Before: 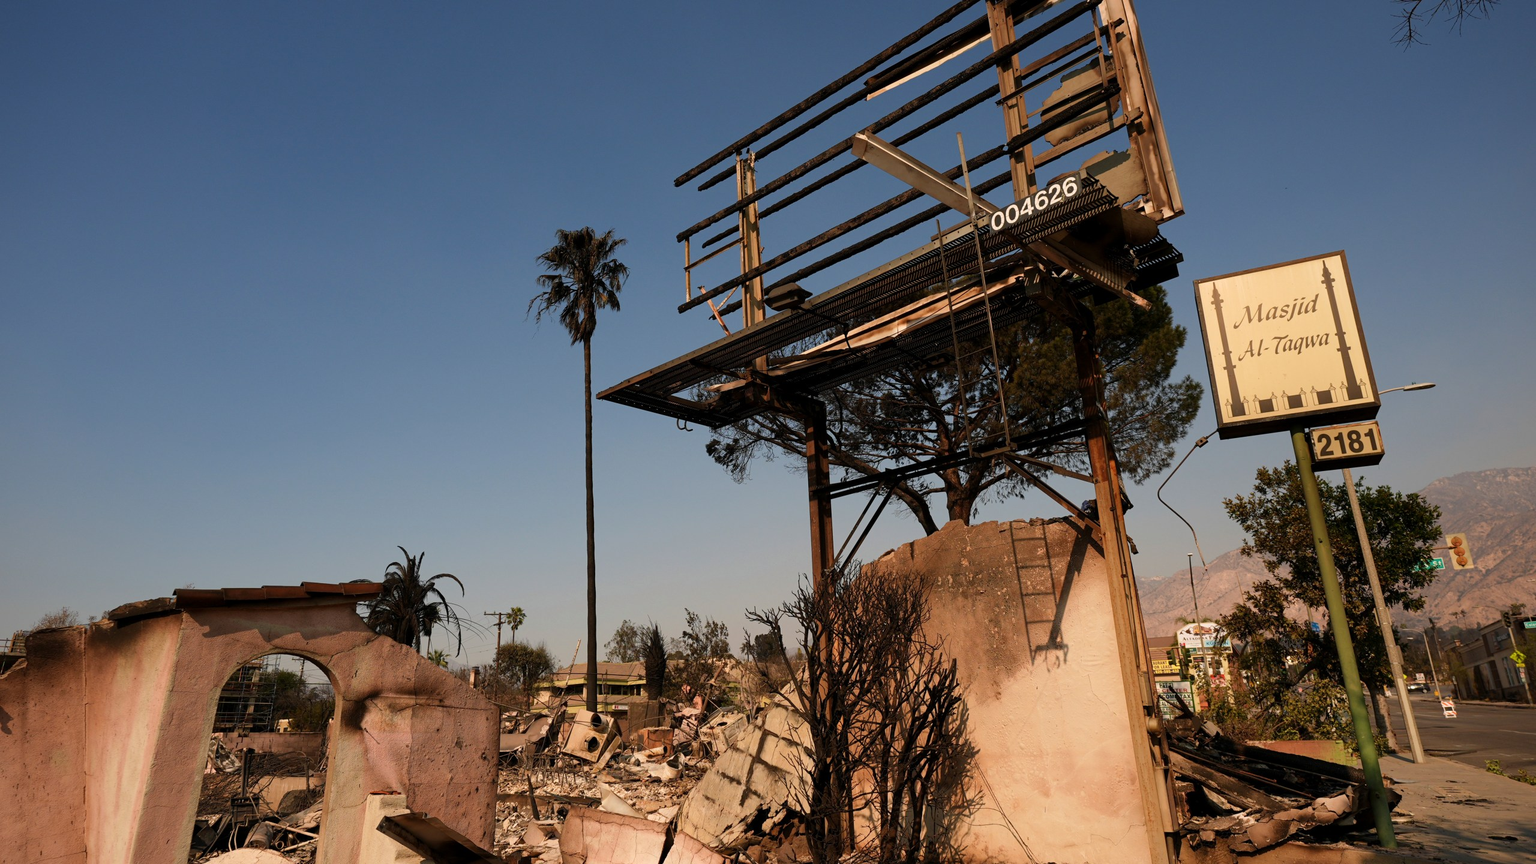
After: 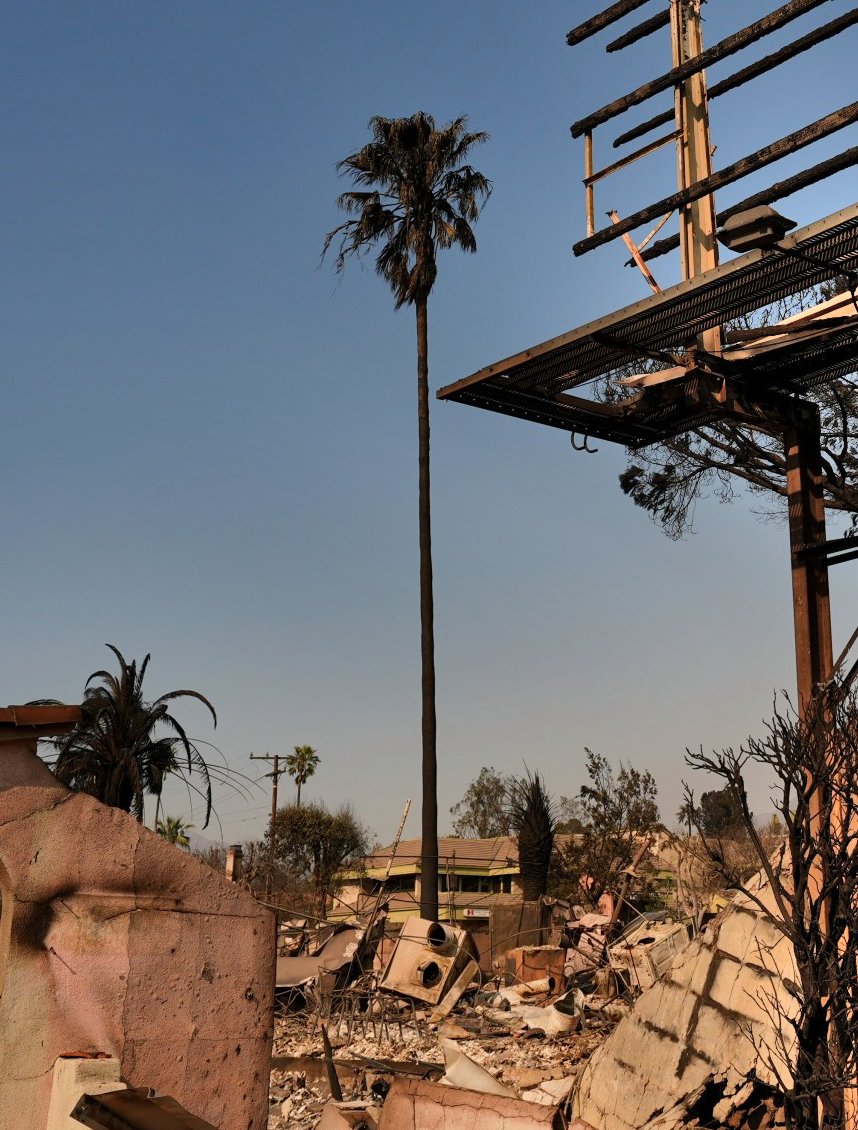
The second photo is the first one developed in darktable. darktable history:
shadows and highlights: radius 123.98, shadows 100, white point adjustment -3, highlights -100, highlights color adjustment 89.84%, soften with gaussian
crop and rotate: left 21.77%, top 18.528%, right 44.676%, bottom 2.997%
